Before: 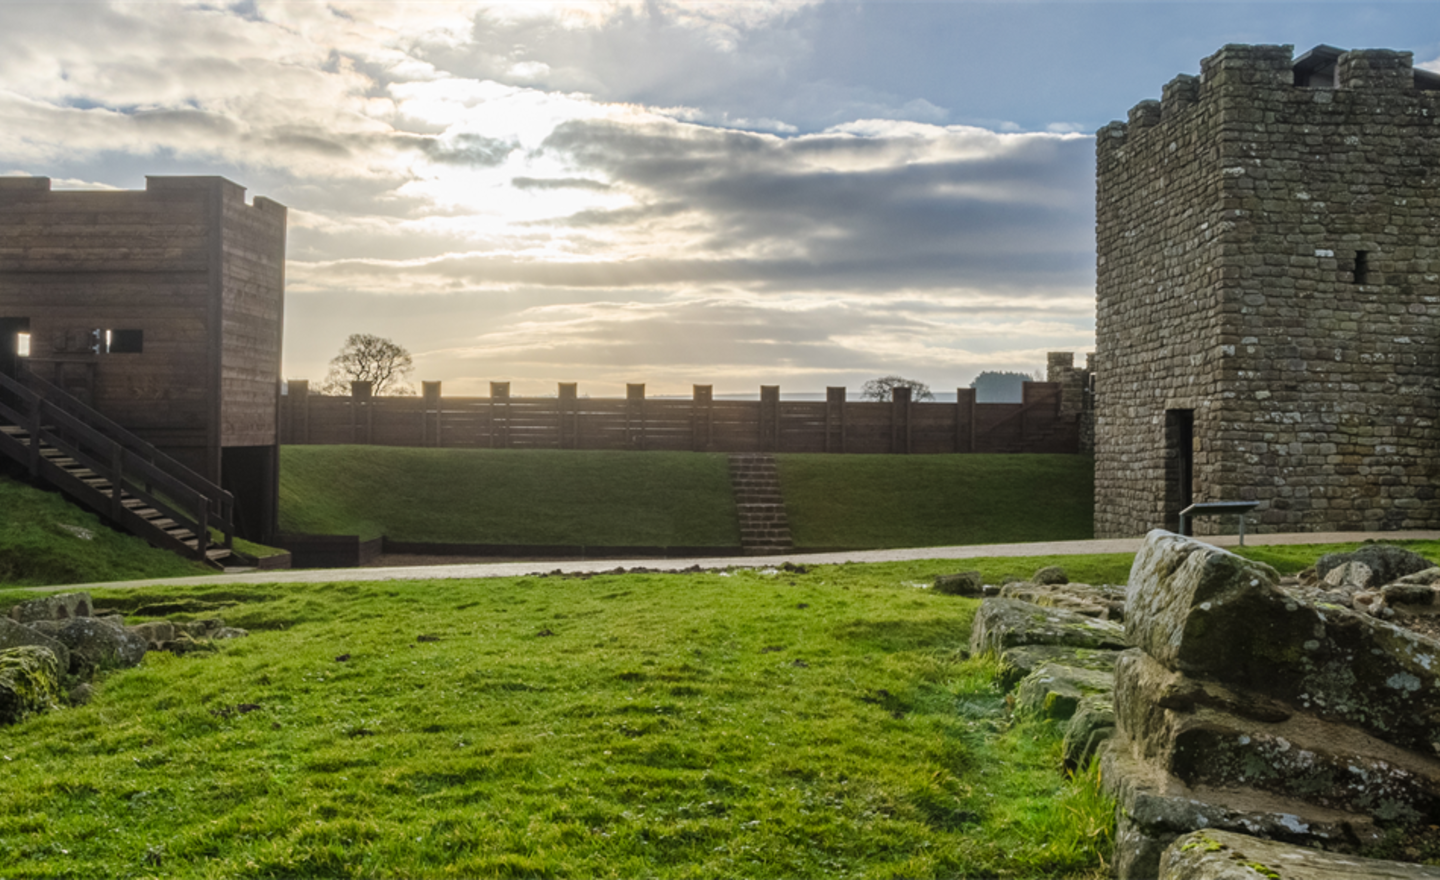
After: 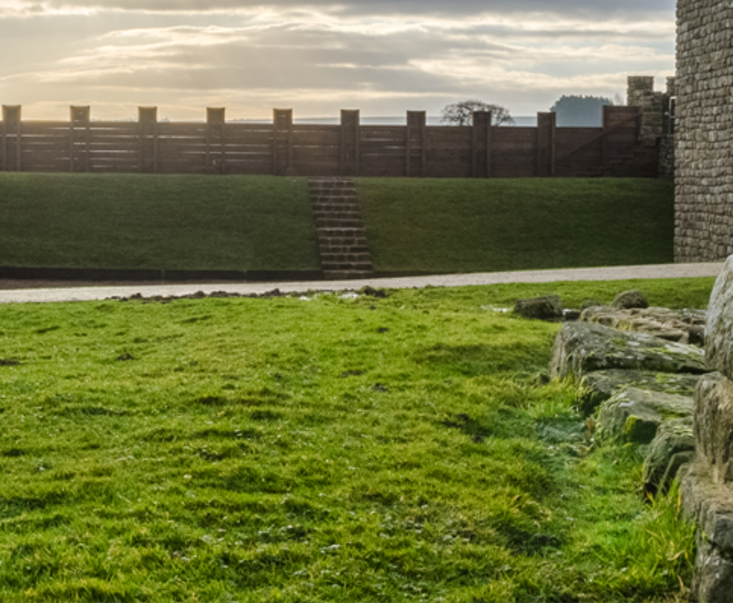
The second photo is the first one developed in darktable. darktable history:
local contrast: highlights 106%, shadows 99%, detail 119%, midtone range 0.2
crop and rotate: left 29.215%, top 31.386%, right 19.826%
